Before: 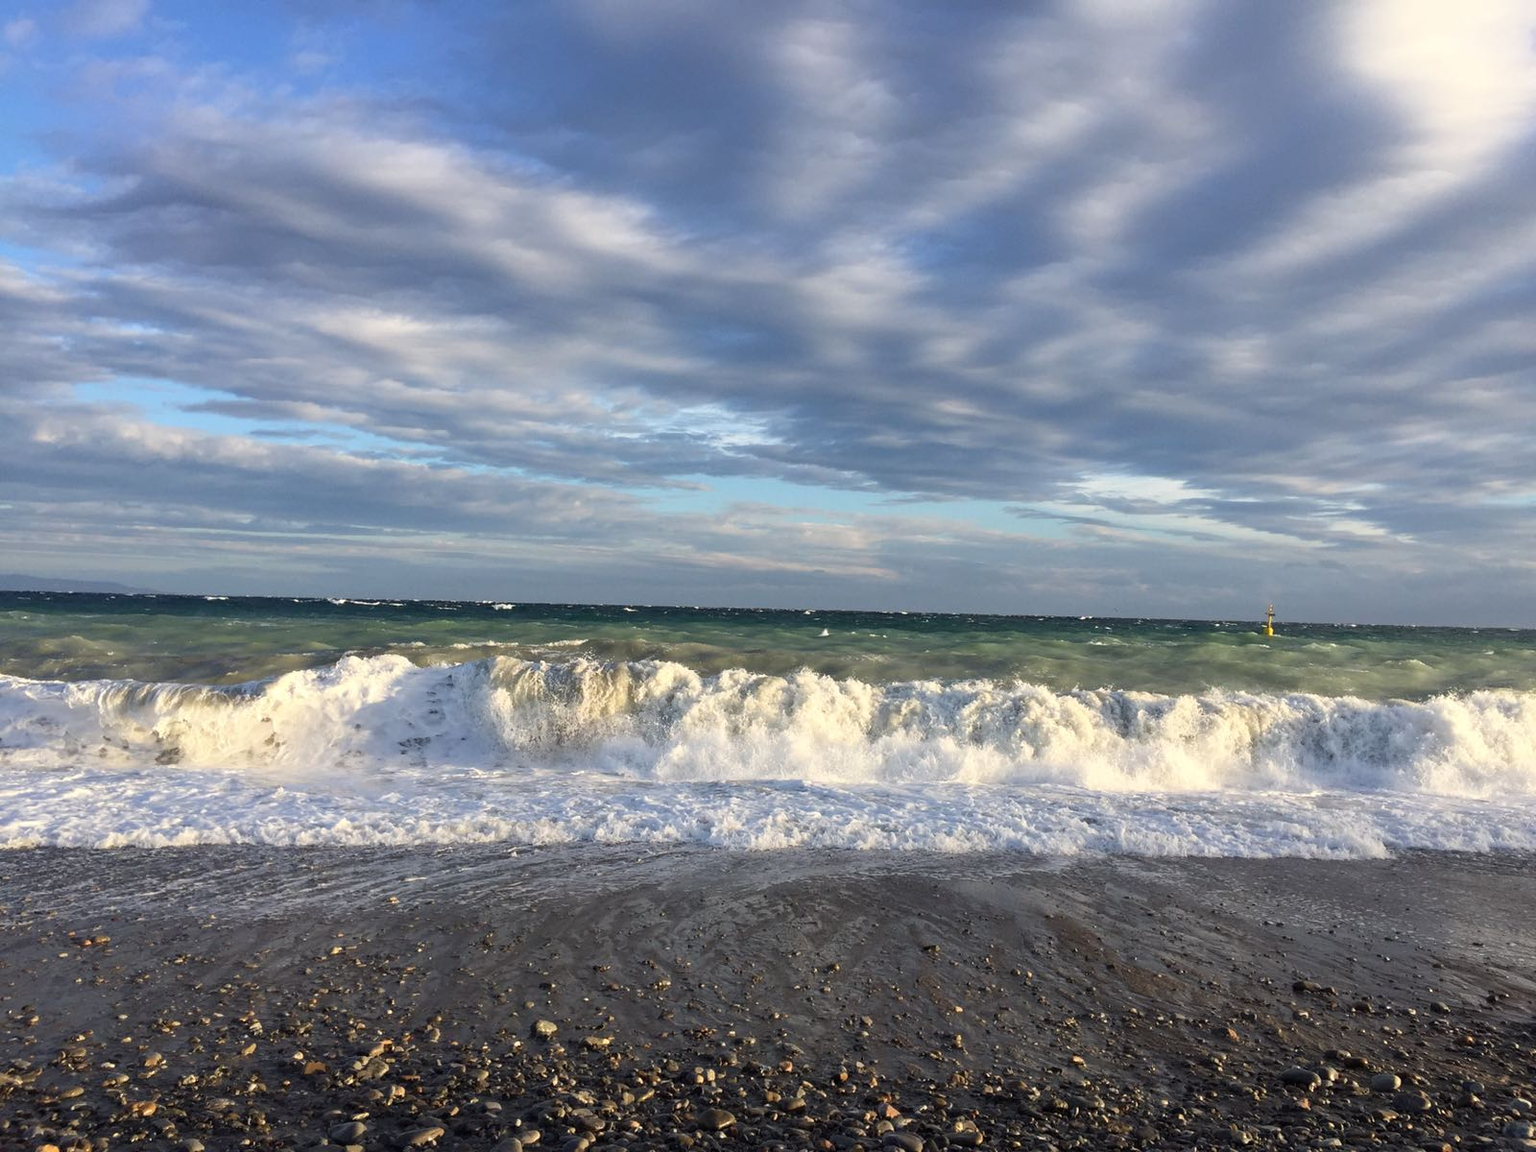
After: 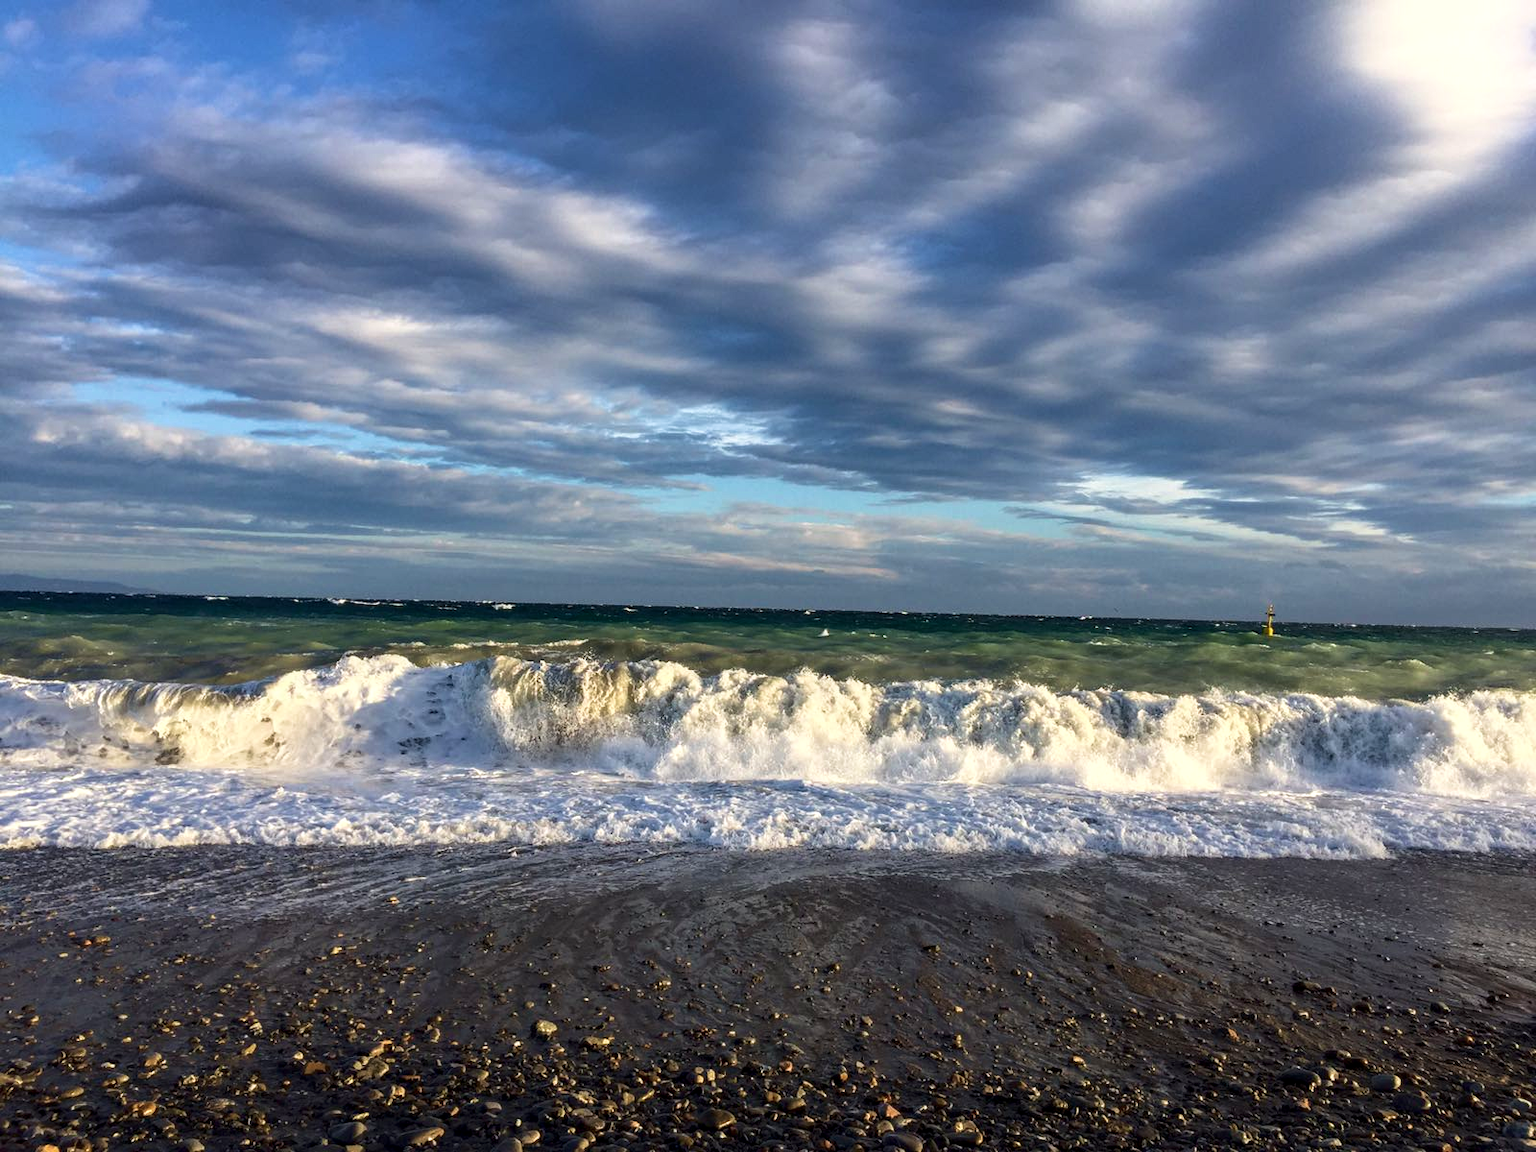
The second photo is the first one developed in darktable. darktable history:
contrast brightness saturation: contrast 0.07, brightness -0.13, saturation 0.06
shadows and highlights: shadows 0, highlights 40
local contrast: on, module defaults
velvia: on, module defaults
